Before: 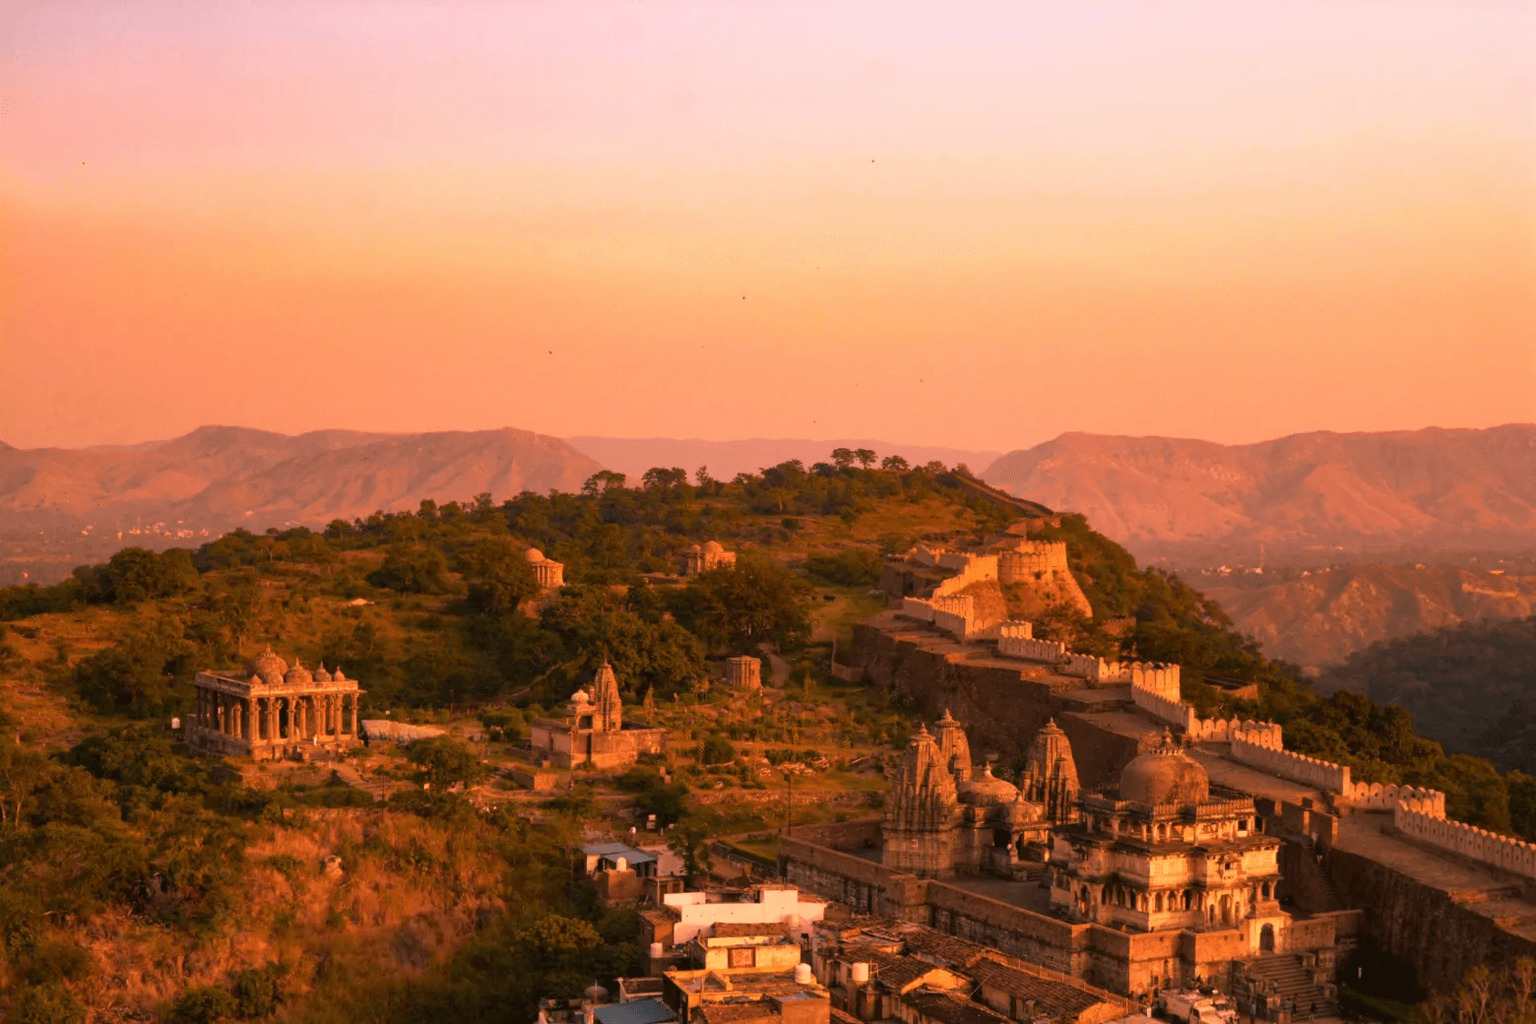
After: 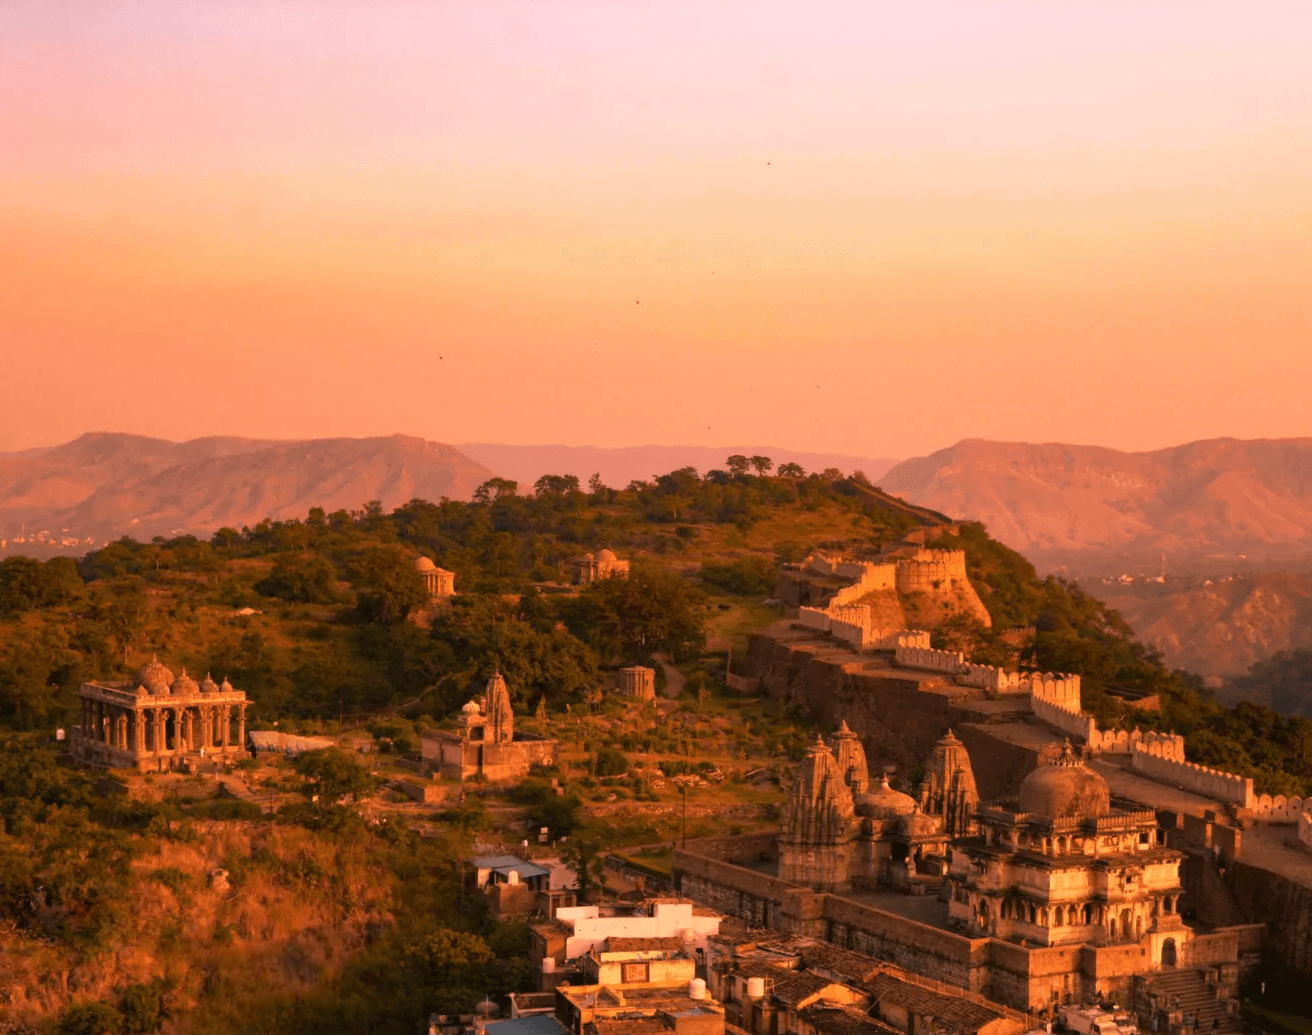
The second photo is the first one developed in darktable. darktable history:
crop: left 7.598%, right 7.873%
